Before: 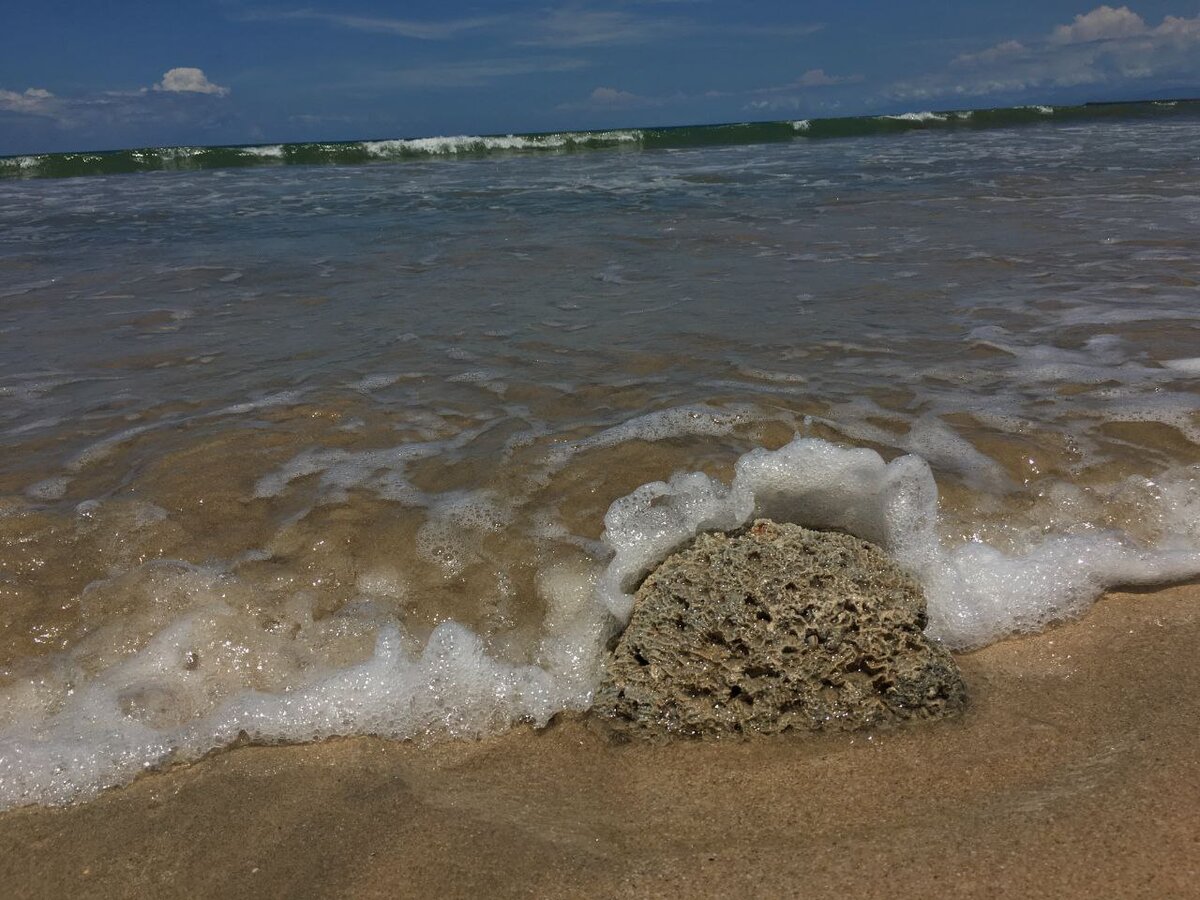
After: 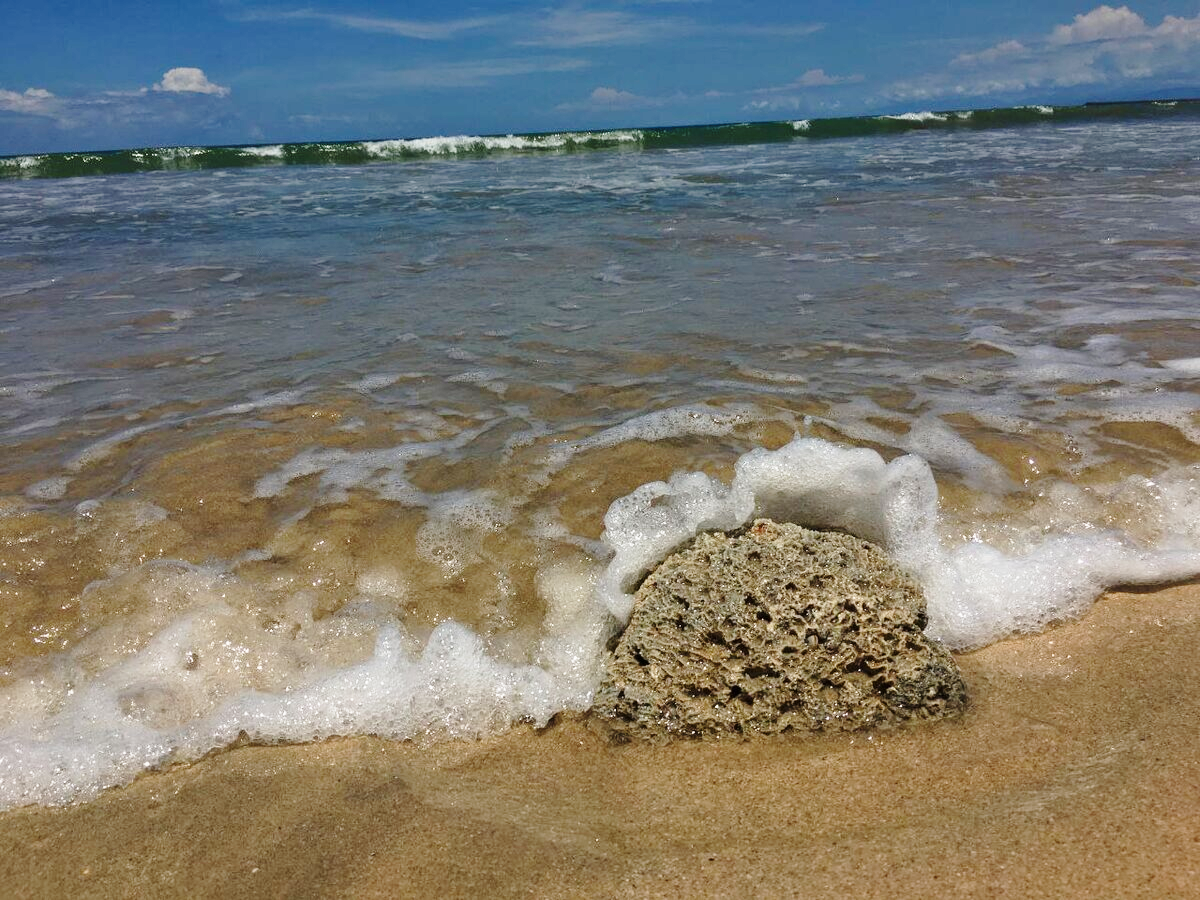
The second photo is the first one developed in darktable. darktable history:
tone equalizer: -8 EV 0.099 EV
base curve: curves: ch0 [(0, 0) (0.028, 0.03) (0.121, 0.232) (0.46, 0.748) (0.859, 0.968) (1, 1)], preserve colors none
